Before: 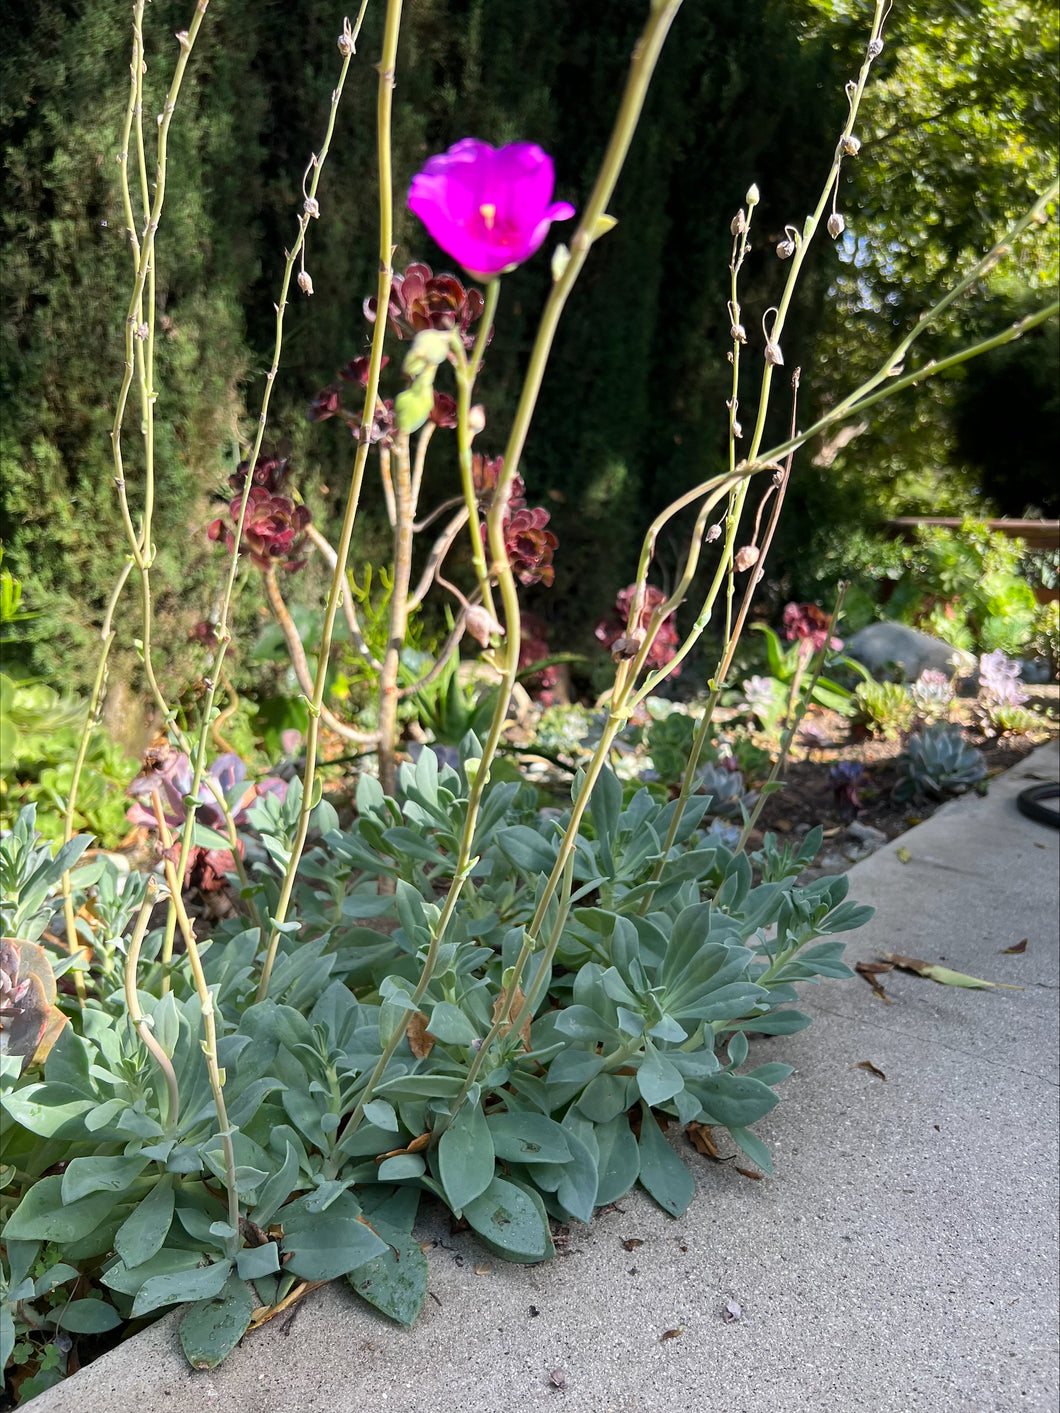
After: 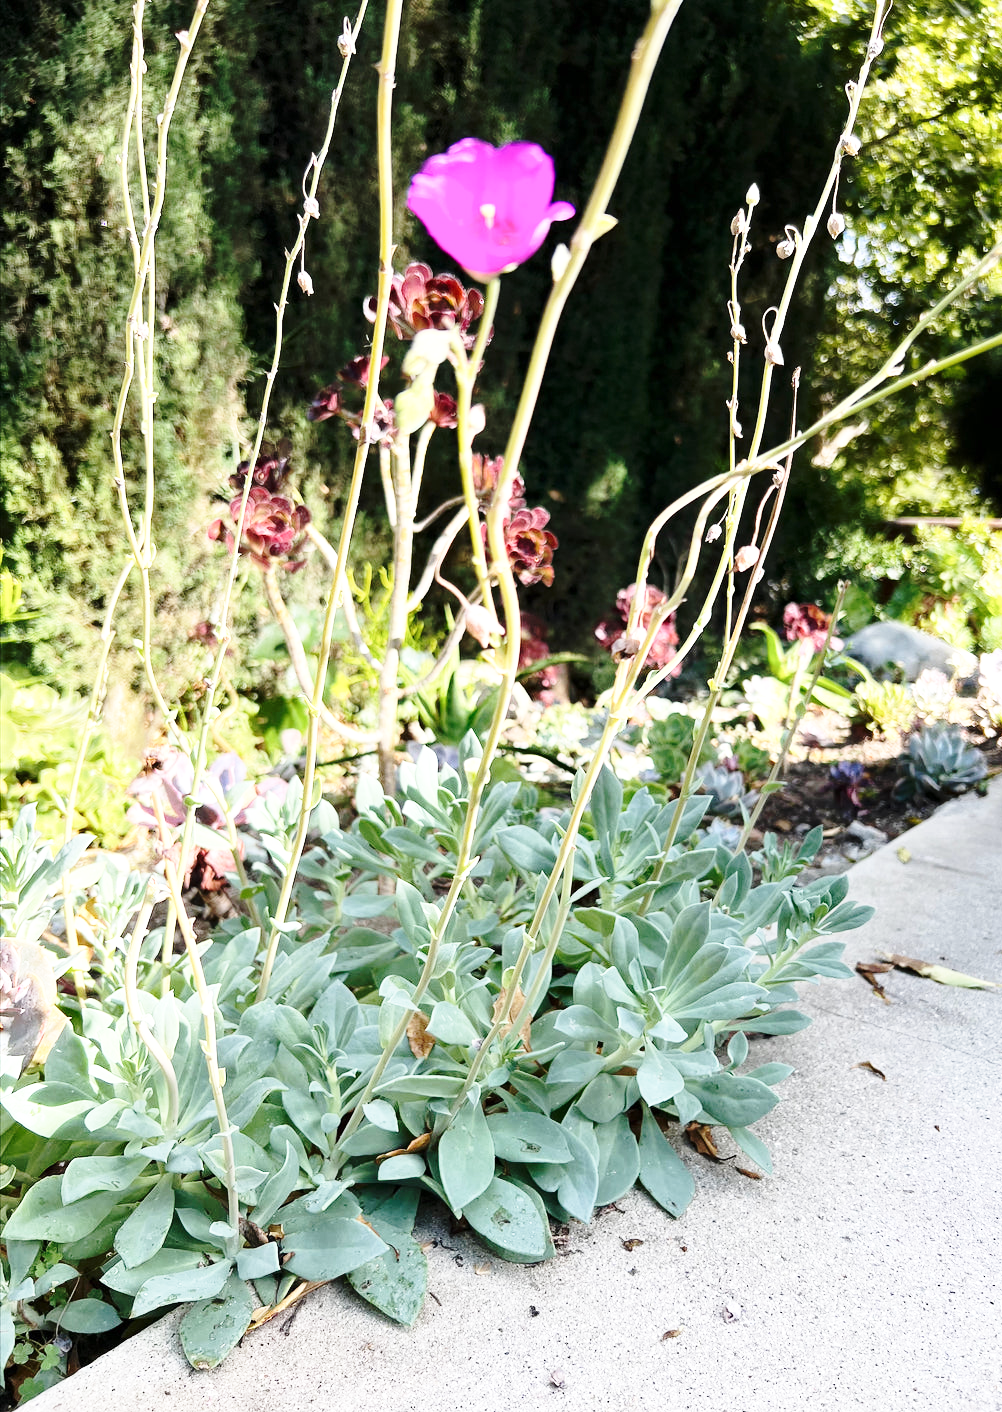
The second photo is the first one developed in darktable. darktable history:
exposure: exposure 0.496 EV, compensate highlight preservation false
contrast brightness saturation: contrast 0.113, saturation -0.153
base curve: curves: ch0 [(0, 0) (0.032, 0.037) (0.105, 0.228) (0.435, 0.76) (0.856, 0.983) (1, 1)], preserve colors none
crop and rotate: left 0%, right 5.387%
